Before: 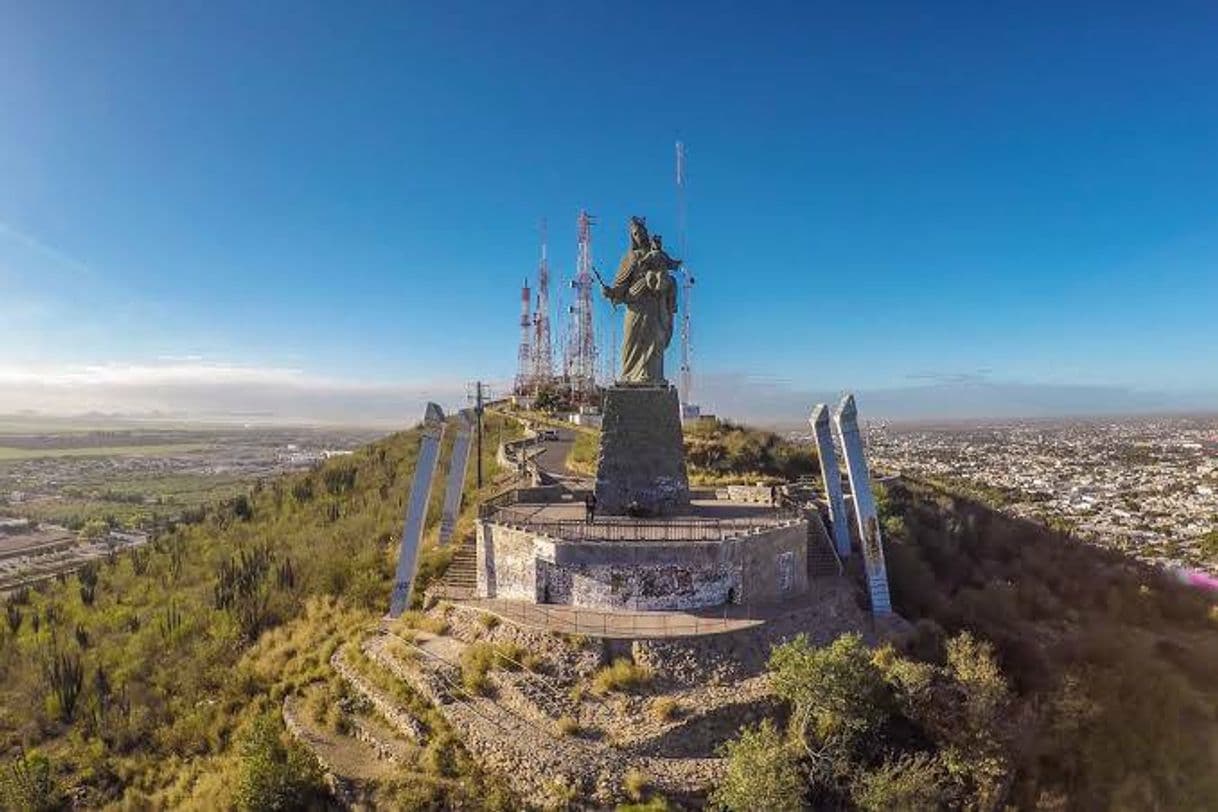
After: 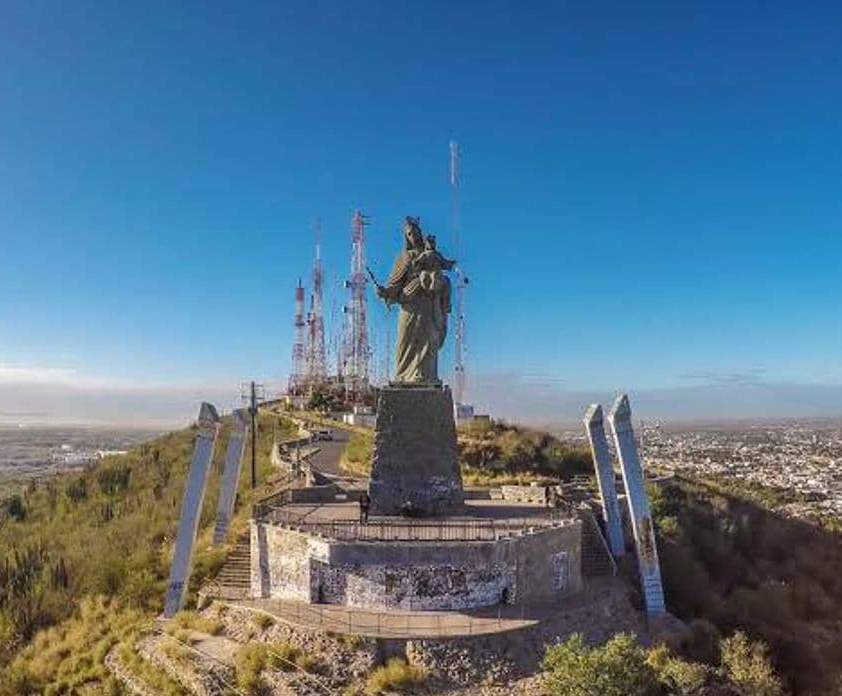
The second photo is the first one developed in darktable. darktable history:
crop: left 18.597%, right 12.214%, bottom 14.276%
